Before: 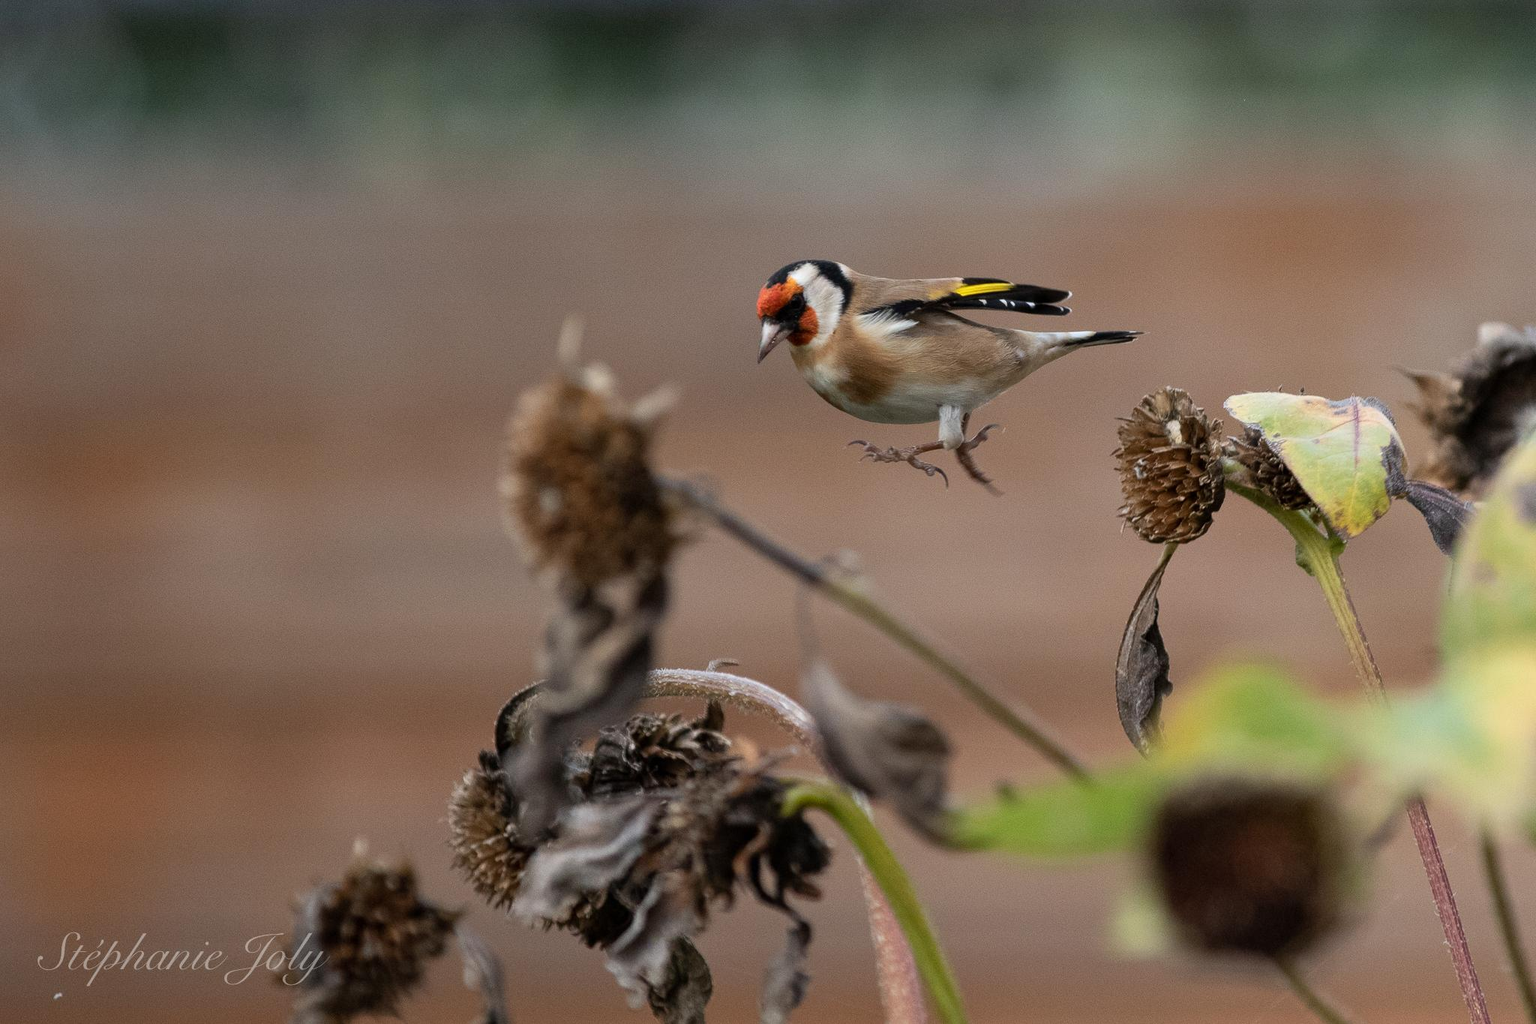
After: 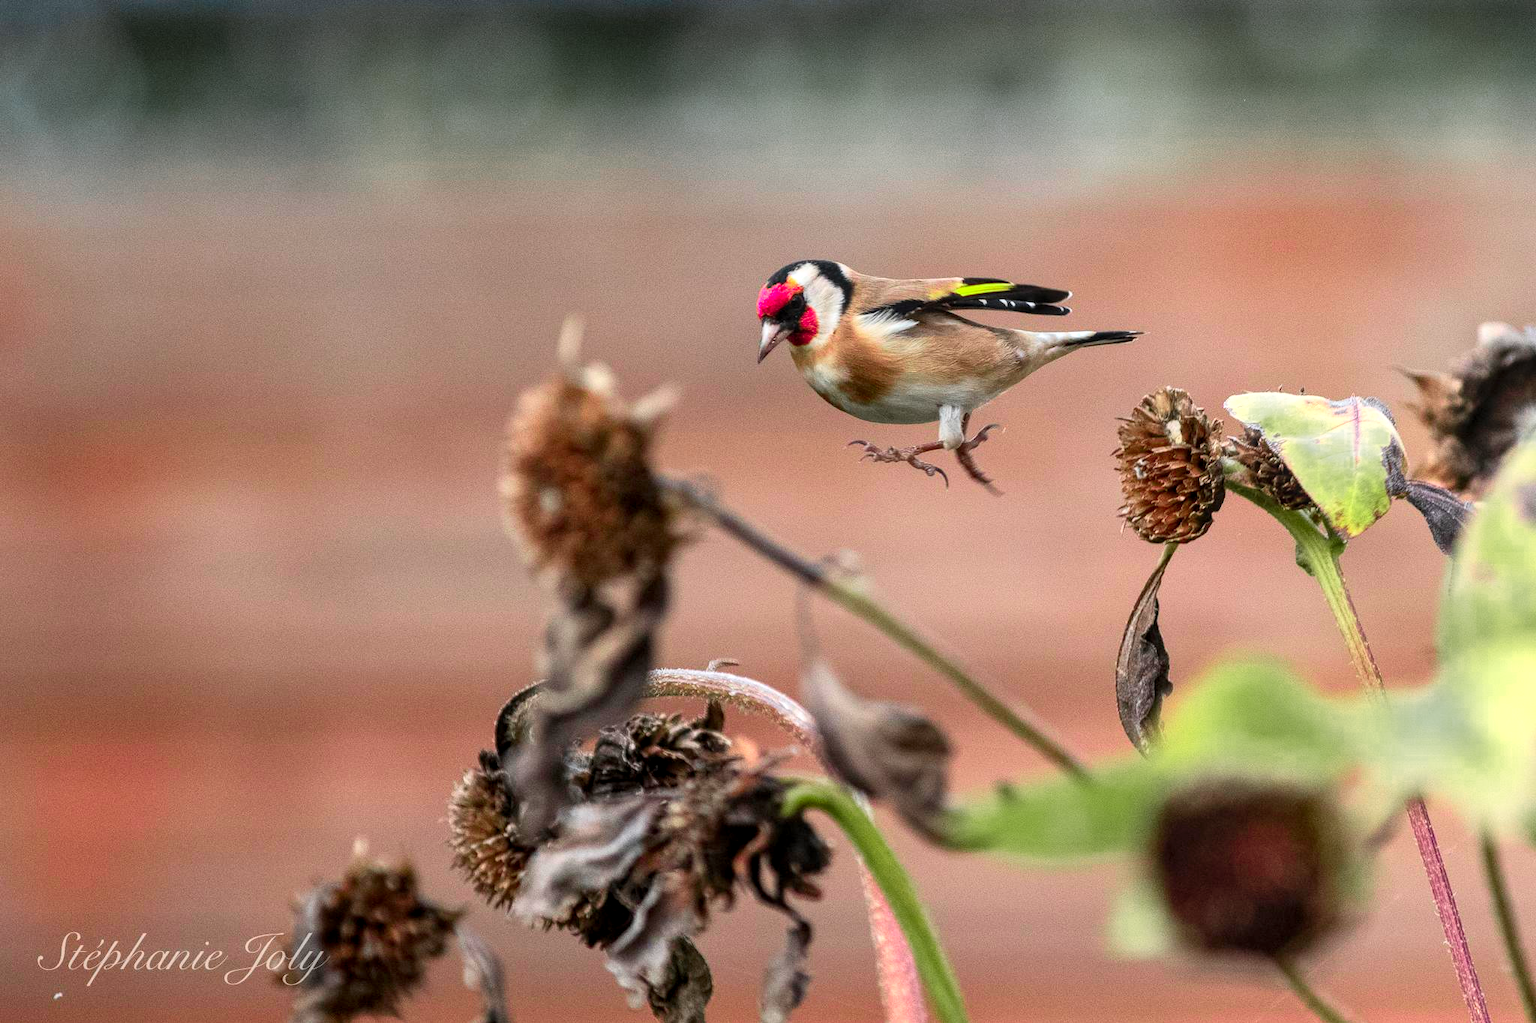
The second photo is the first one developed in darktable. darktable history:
local contrast: on, module defaults
exposure: exposure 0.164 EV, compensate highlight preservation false
contrast brightness saturation: contrast 0.2, brightness 0.163, saturation 0.222
color zones: curves: ch0 [(0, 0.533) (0.126, 0.533) (0.234, 0.533) (0.368, 0.357) (0.5, 0.5) (0.625, 0.5) (0.74, 0.637) (0.875, 0.5)]; ch1 [(0.004, 0.708) (0.129, 0.662) (0.25, 0.5) (0.375, 0.331) (0.496, 0.396) (0.625, 0.649) (0.739, 0.26) (0.875, 0.5) (1, 0.478)]; ch2 [(0, 0.409) (0.132, 0.403) (0.236, 0.558) (0.379, 0.448) (0.5, 0.5) (0.625, 0.5) (0.691, 0.39) (0.875, 0.5)]
